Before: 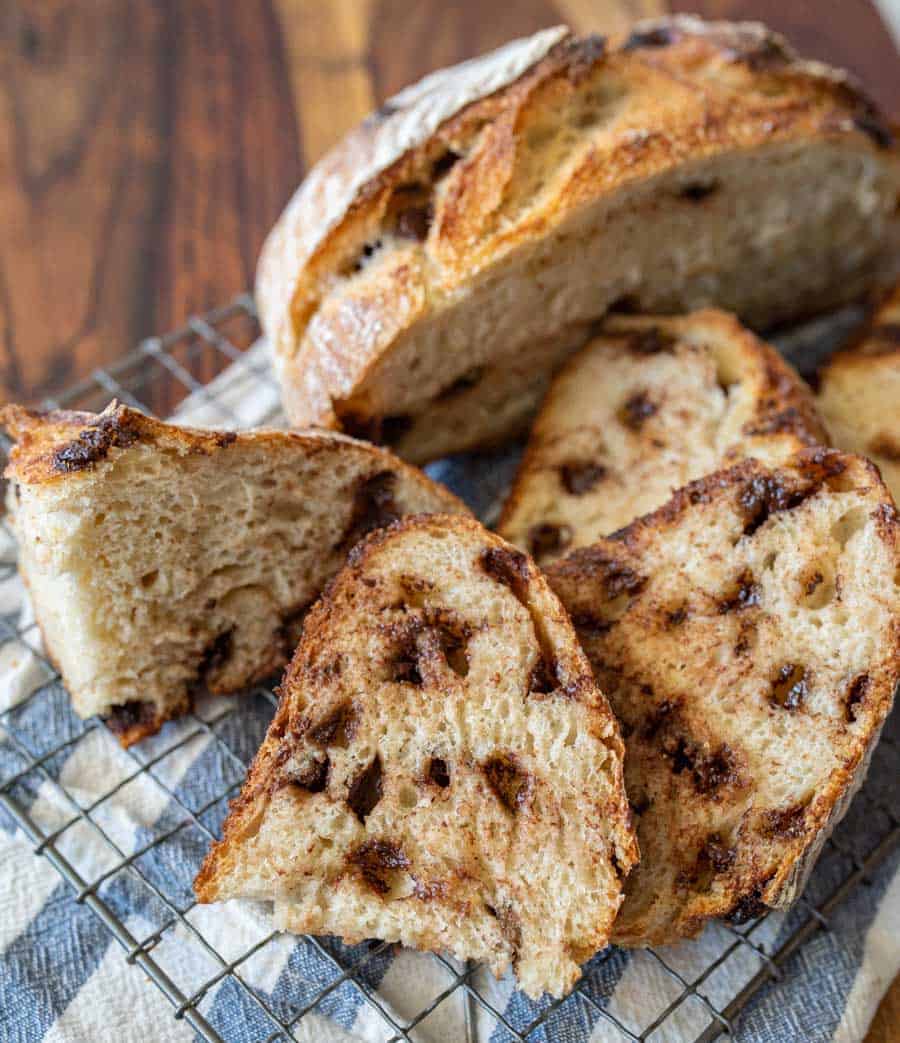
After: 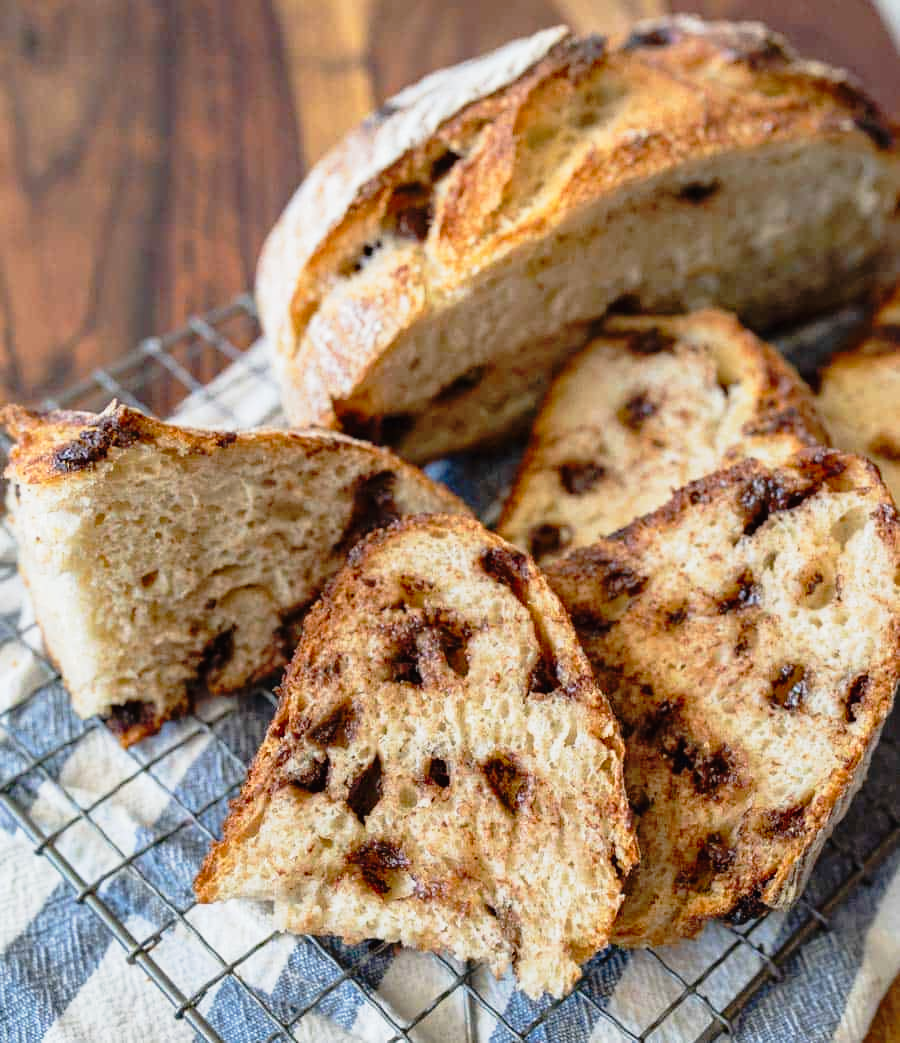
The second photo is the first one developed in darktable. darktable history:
tone curve: curves: ch0 [(0, 0.009) (0.105, 0.08) (0.195, 0.18) (0.283, 0.316) (0.384, 0.434) (0.485, 0.531) (0.638, 0.69) (0.81, 0.872) (1, 0.977)]; ch1 [(0, 0) (0.161, 0.092) (0.35, 0.33) (0.379, 0.401) (0.456, 0.469) (0.502, 0.5) (0.525, 0.514) (0.586, 0.617) (0.635, 0.655) (1, 1)]; ch2 [(0, 0) (0.371, 0.362) (0.437, 0.437) (0.48, 0.49) (0.53, 0.515) (0.56, 0.571) (0.622, 0.606) (1, 1)], preserve colors none
